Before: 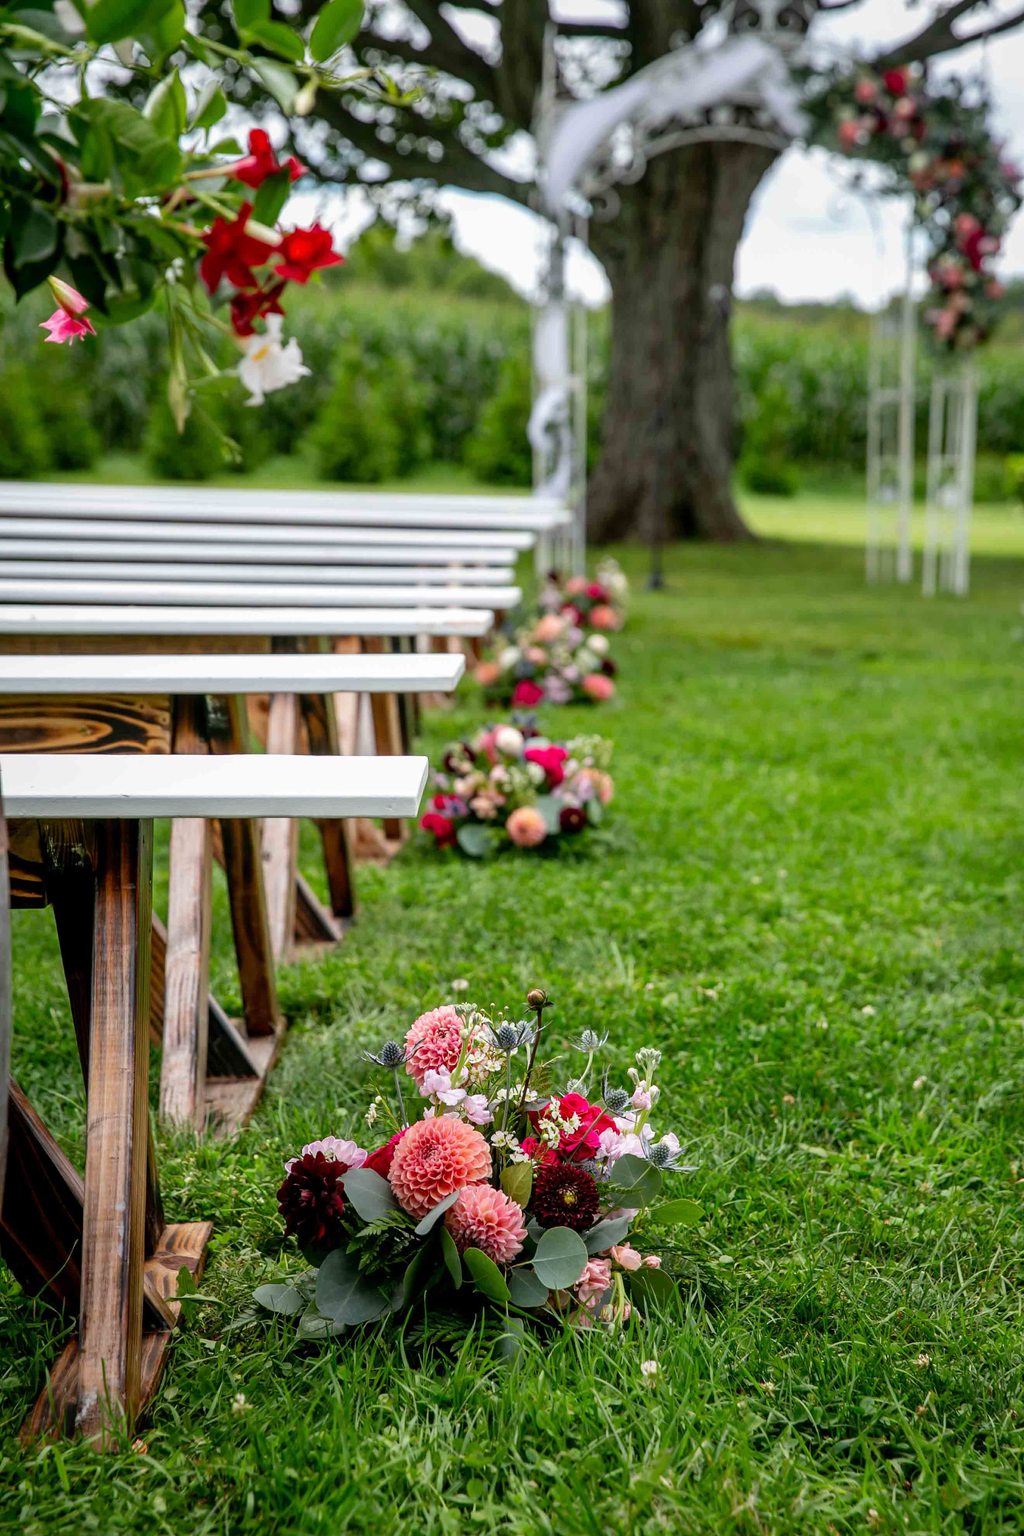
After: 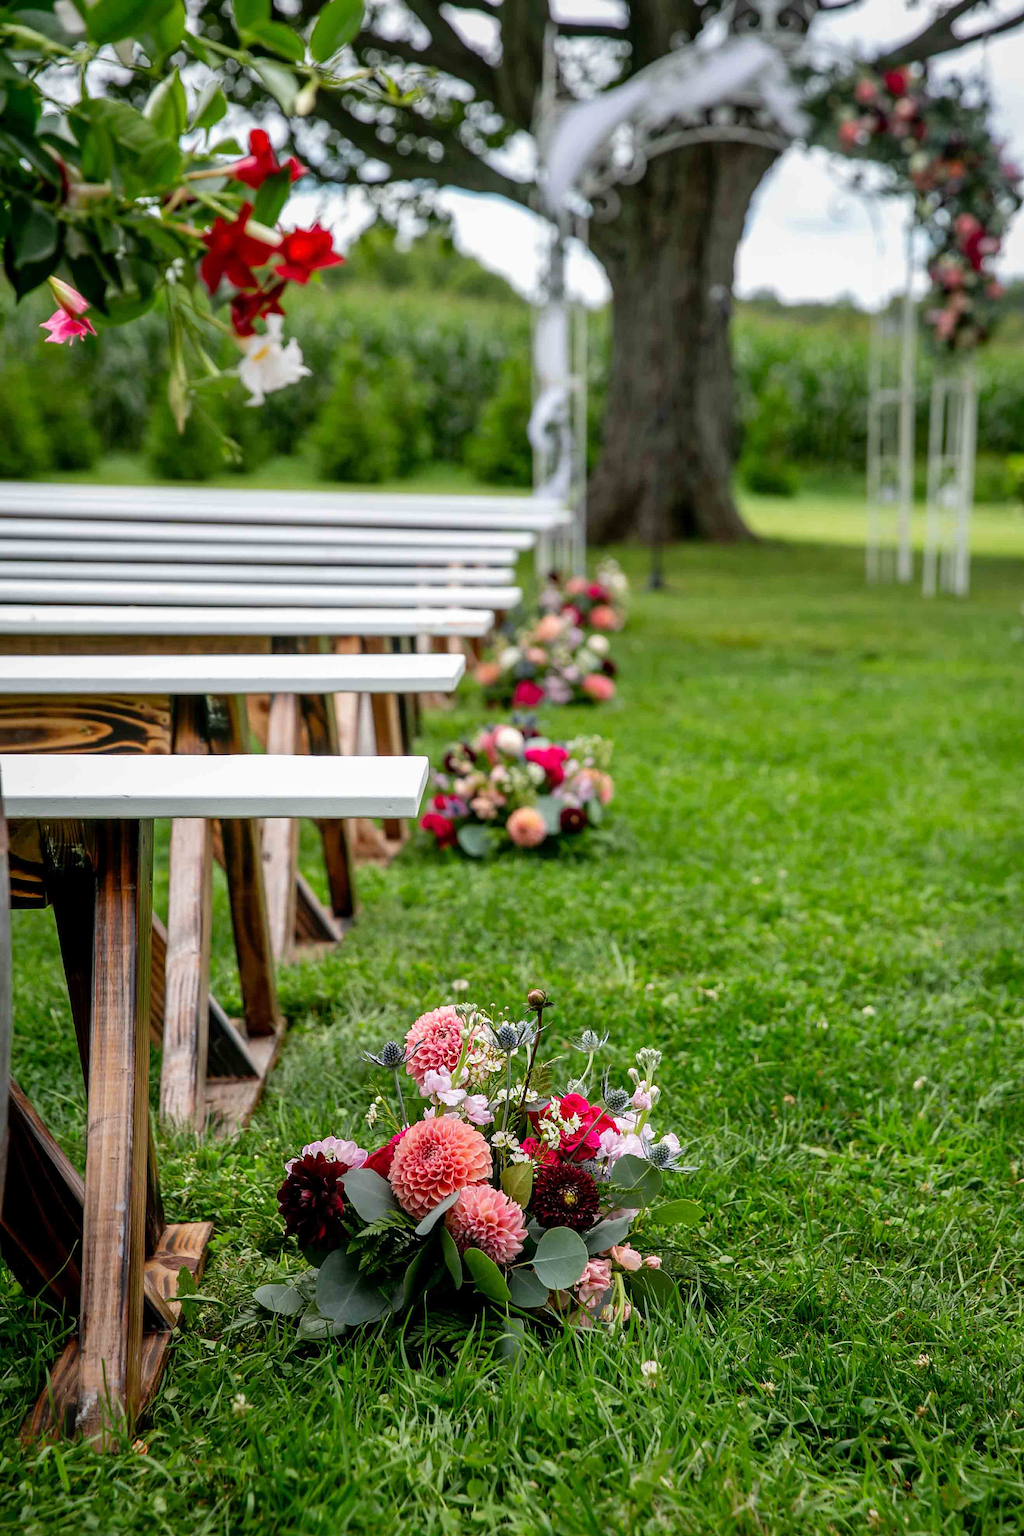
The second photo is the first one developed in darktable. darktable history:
sharpen: radius 0.977, amount 0.611
